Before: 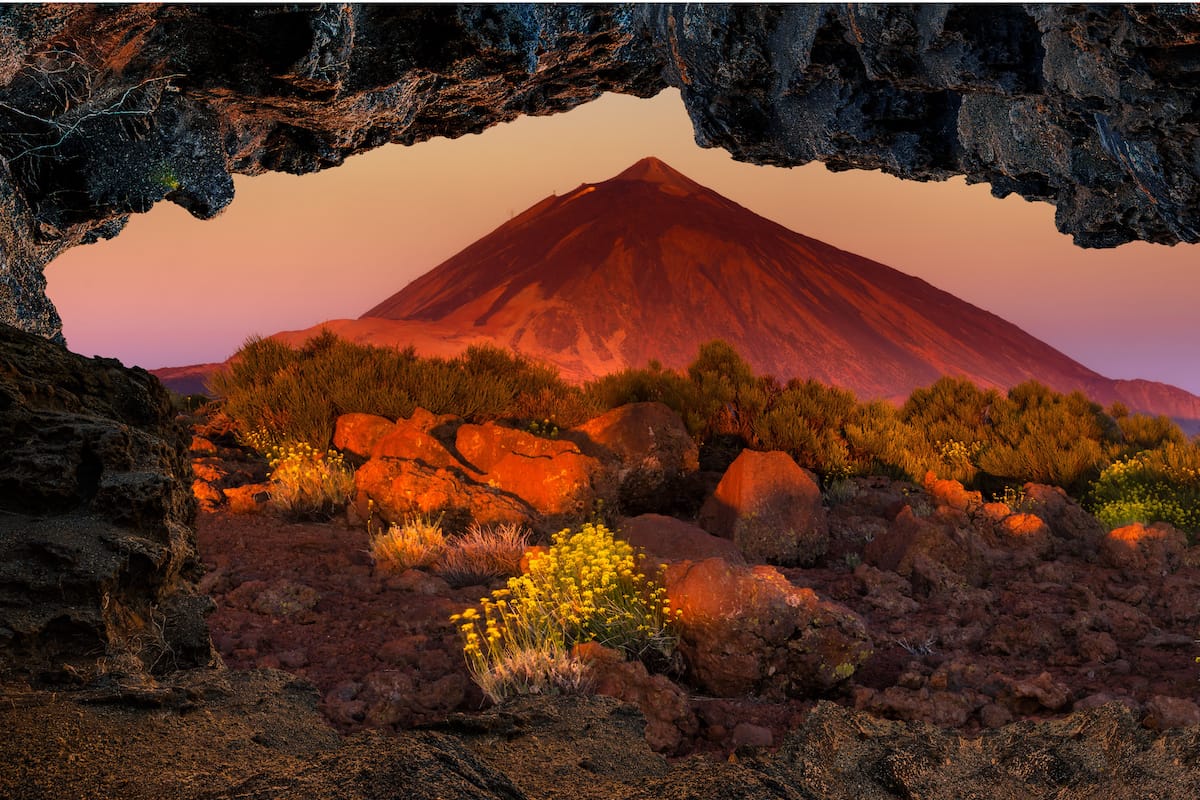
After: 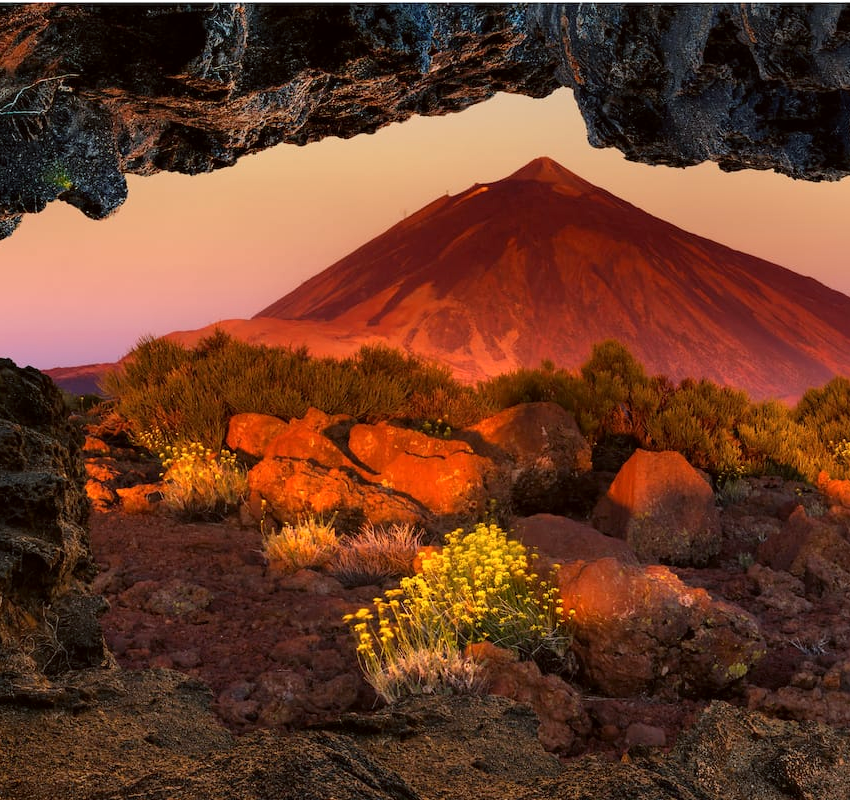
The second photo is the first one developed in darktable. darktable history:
crop and rotate: left 8.977%, right 20.117%
exposure: exposure 0.245 EV, compensate highlight preservation false
color correction: highlights a* -2.96, highlights b* -2.17, shadows a* 2.03, shadows b* 2.83
